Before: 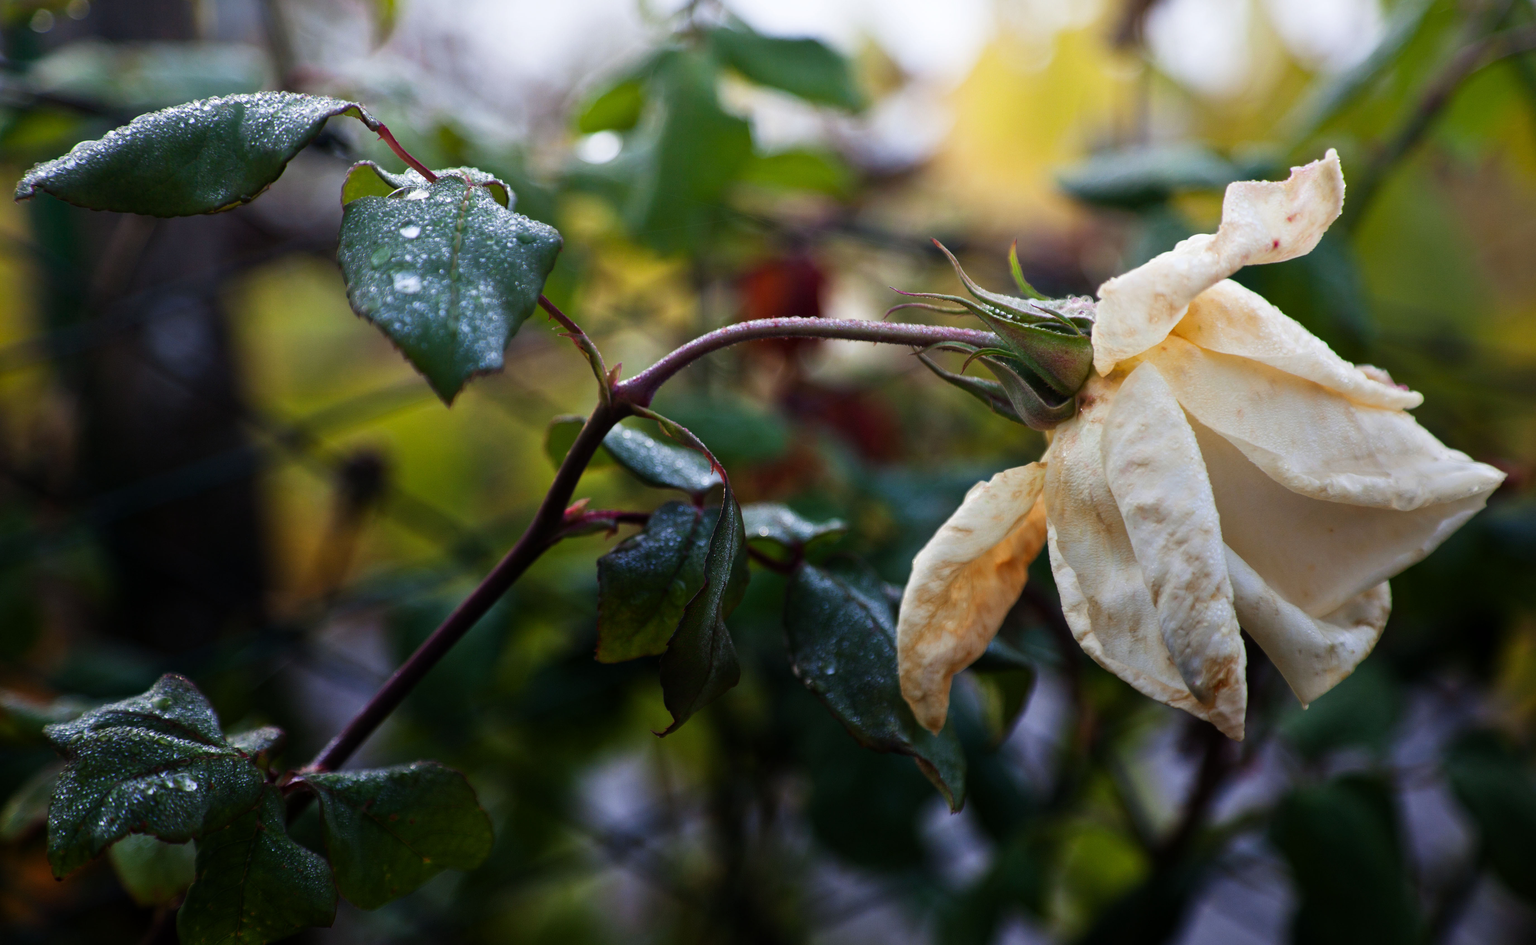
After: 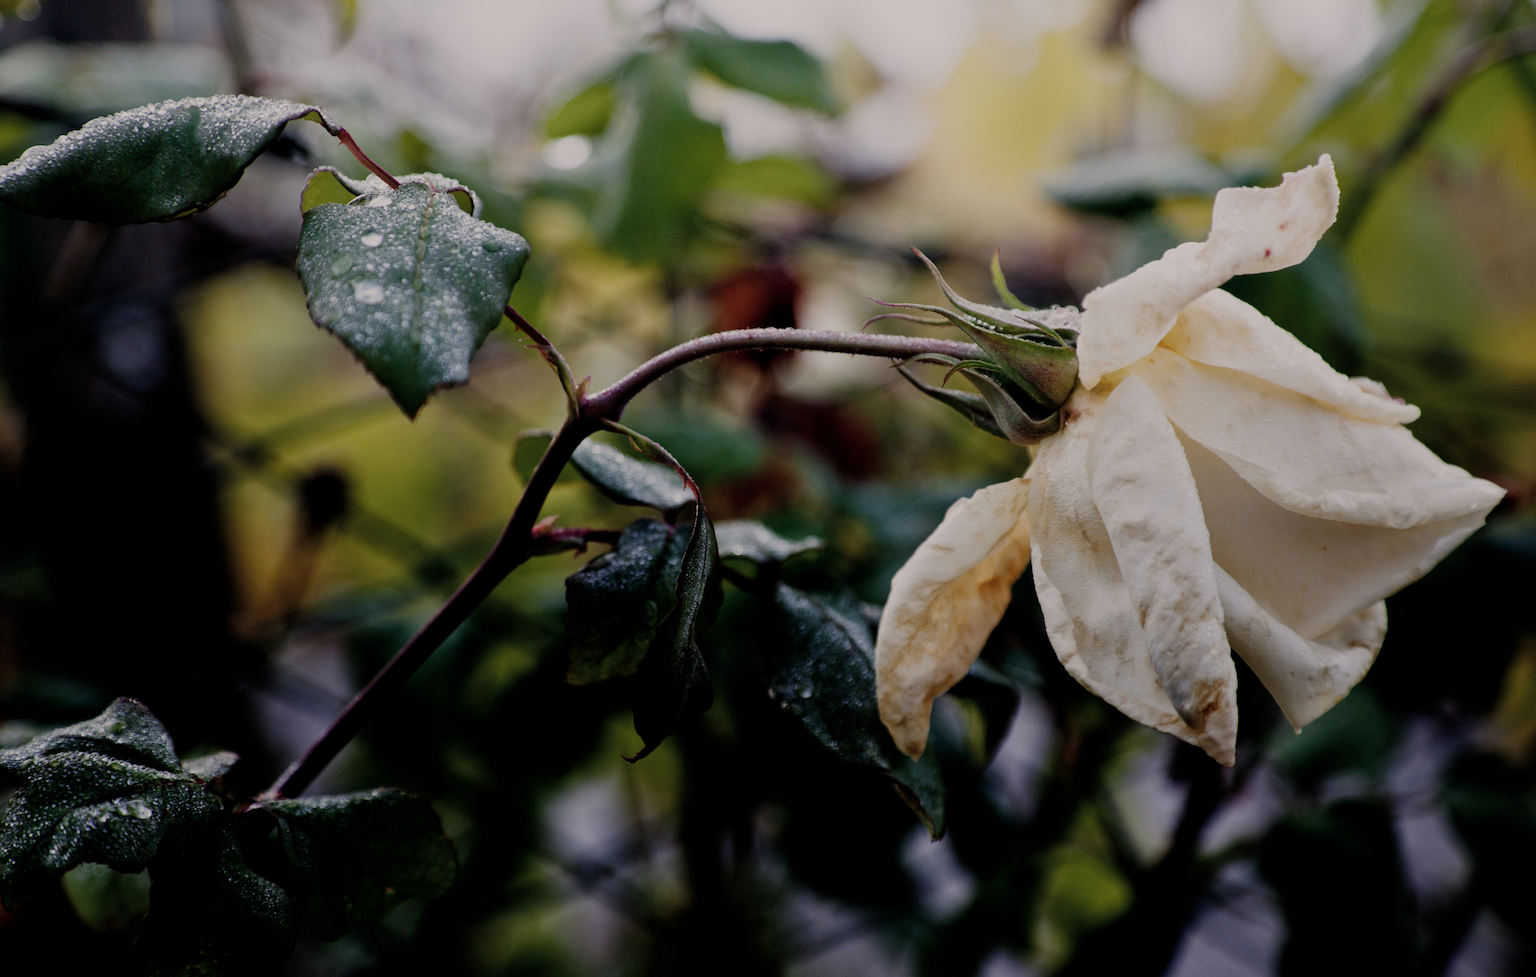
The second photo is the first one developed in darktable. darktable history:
crop and rotate: left 3.31%
filmic rgb: middle gray luminance 18.12%, black relative exposure -7.54 EV, white relative exposure 8.48 EV, target black luminance 0%, hardness 2.23, latitude 17.98%, contrast 0.87, highlights saturation mix 3.57%, shadows ↔ highlights balance 10.75%, add noise in highlights 0, preserve chrominance no, color science v3 (2019), use custom middle-gray values true, contrast in highlights soft
color correction: highlights a* 5.54, highlights b* 5.21, saturation 0.657
